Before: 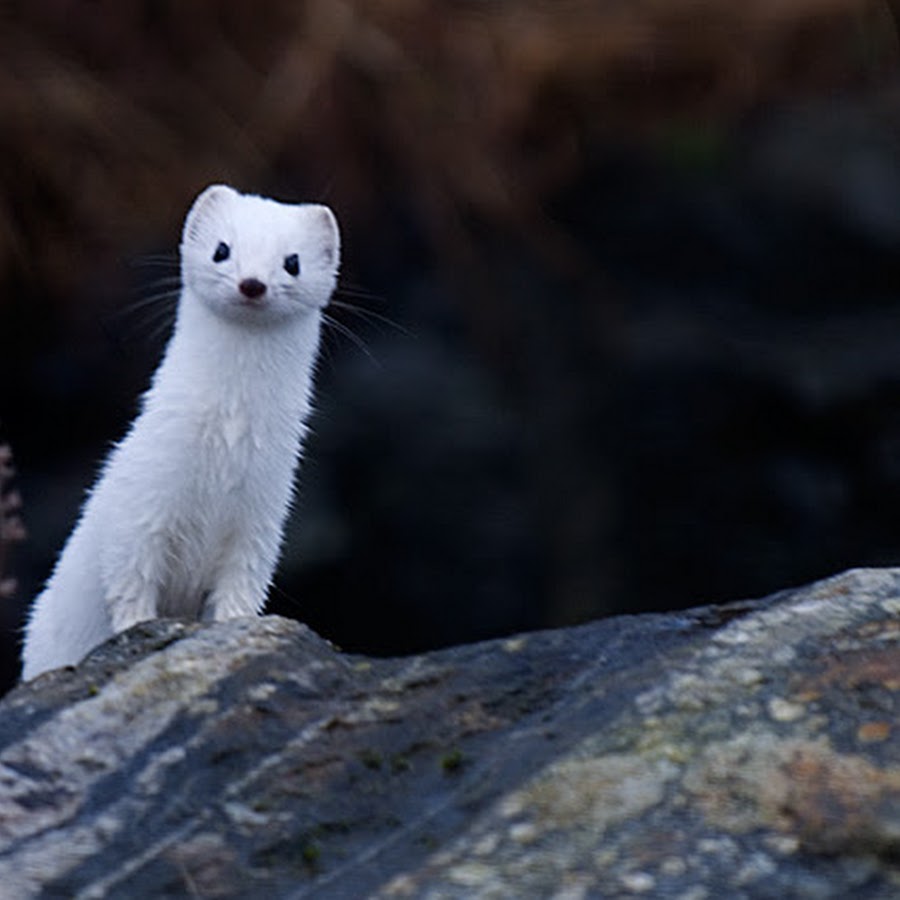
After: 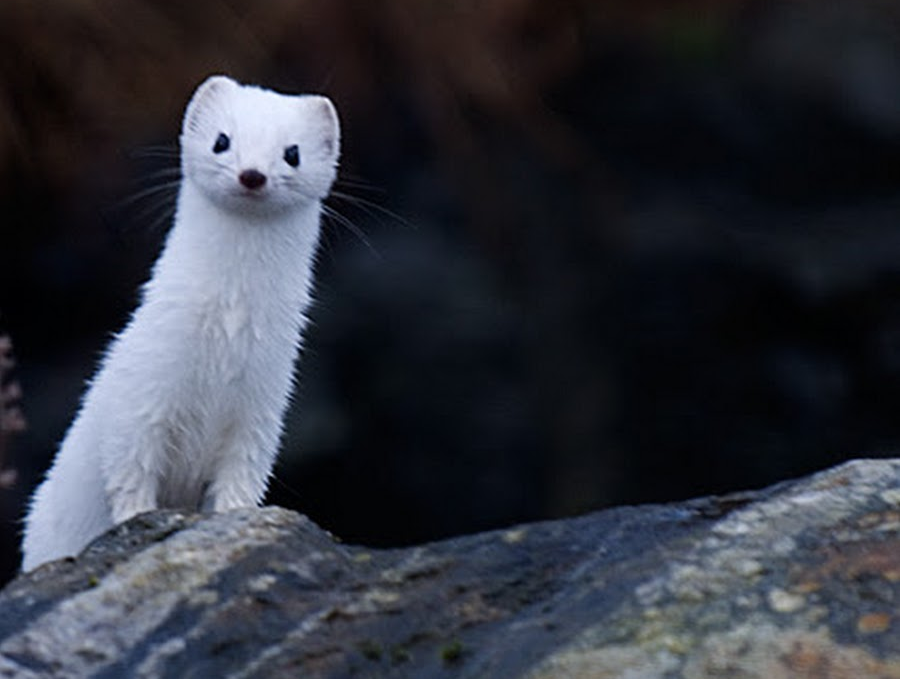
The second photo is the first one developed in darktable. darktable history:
crop and rotate: top 12.182%, bottom 12.352%
